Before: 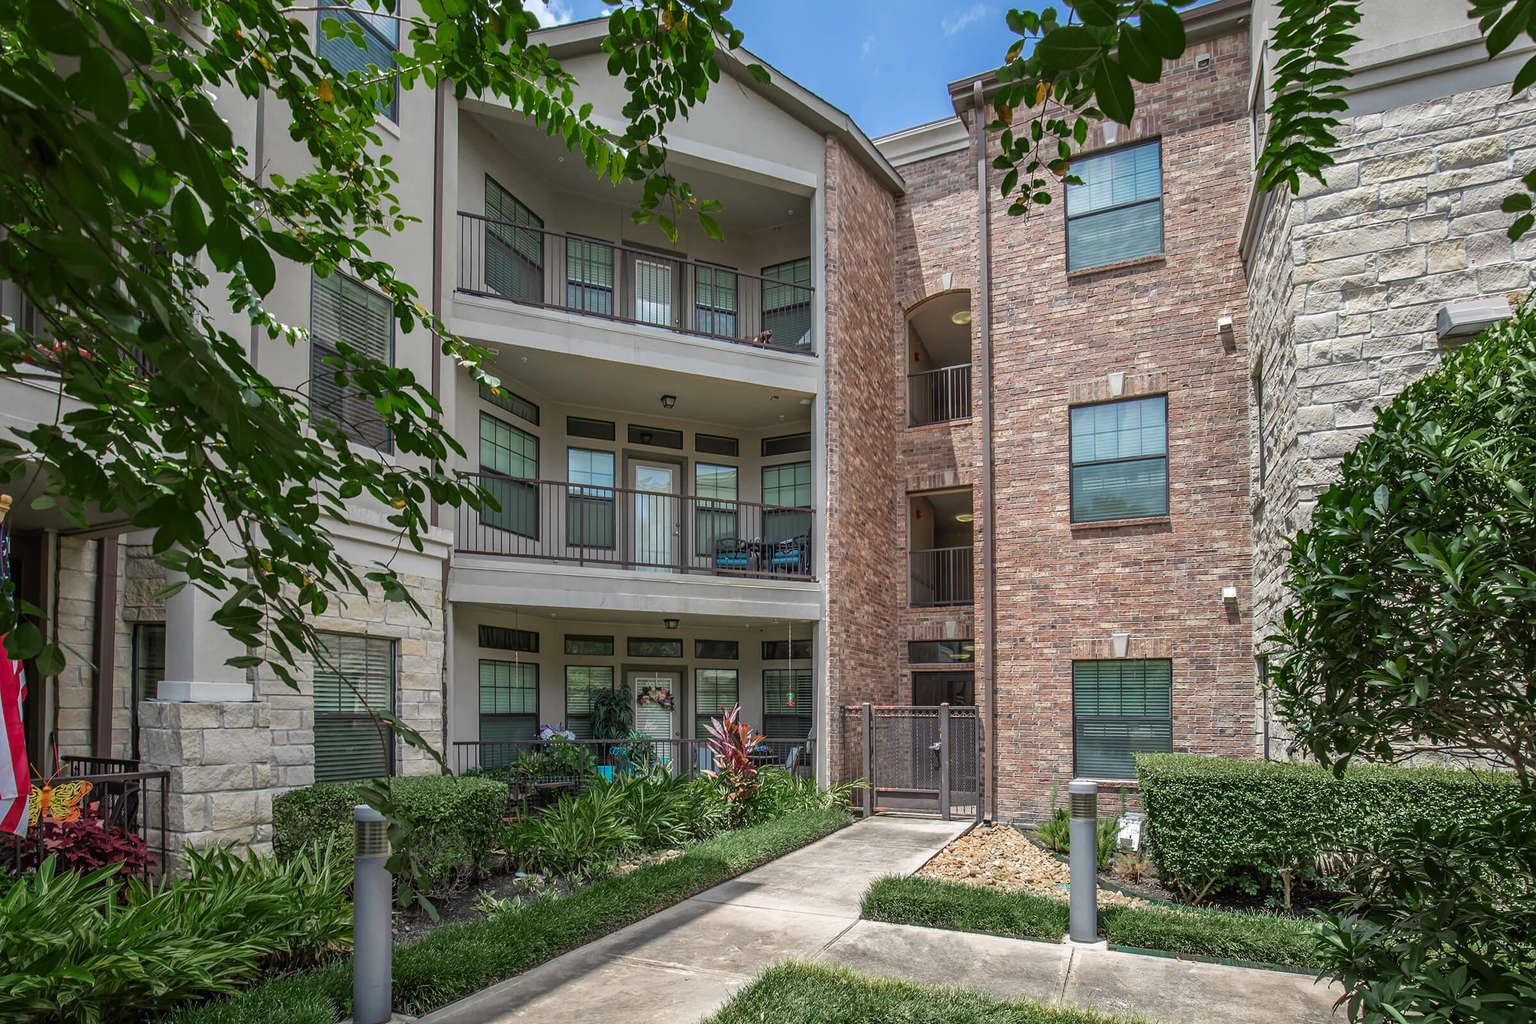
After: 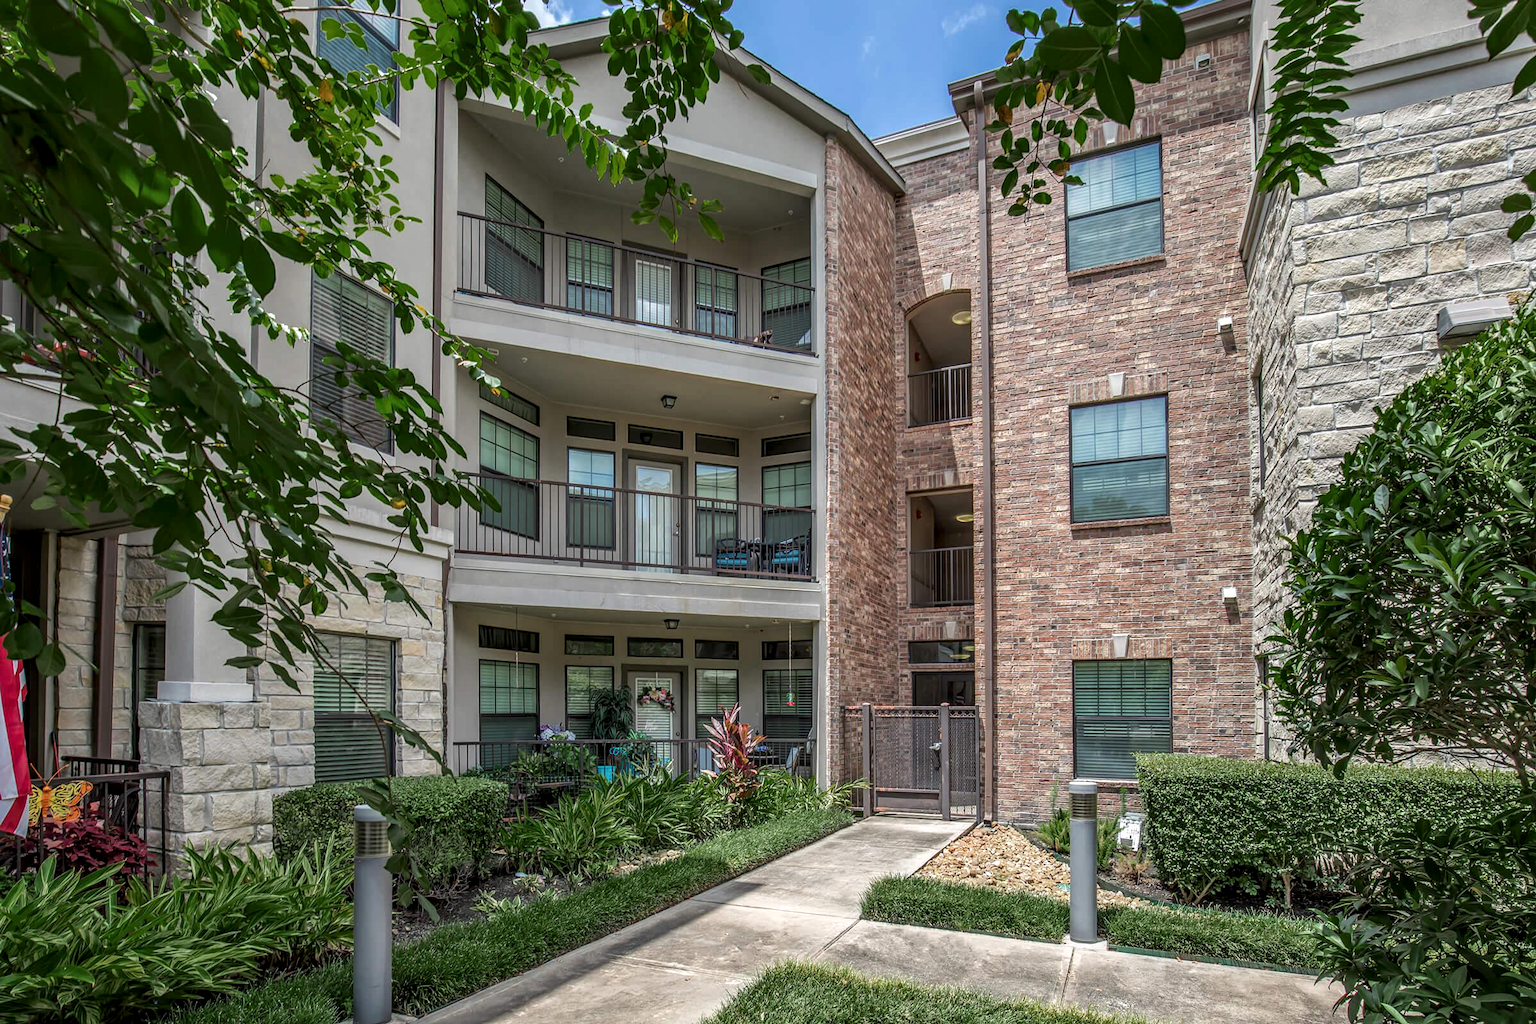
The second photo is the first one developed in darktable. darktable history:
local contrast: detail 130%
